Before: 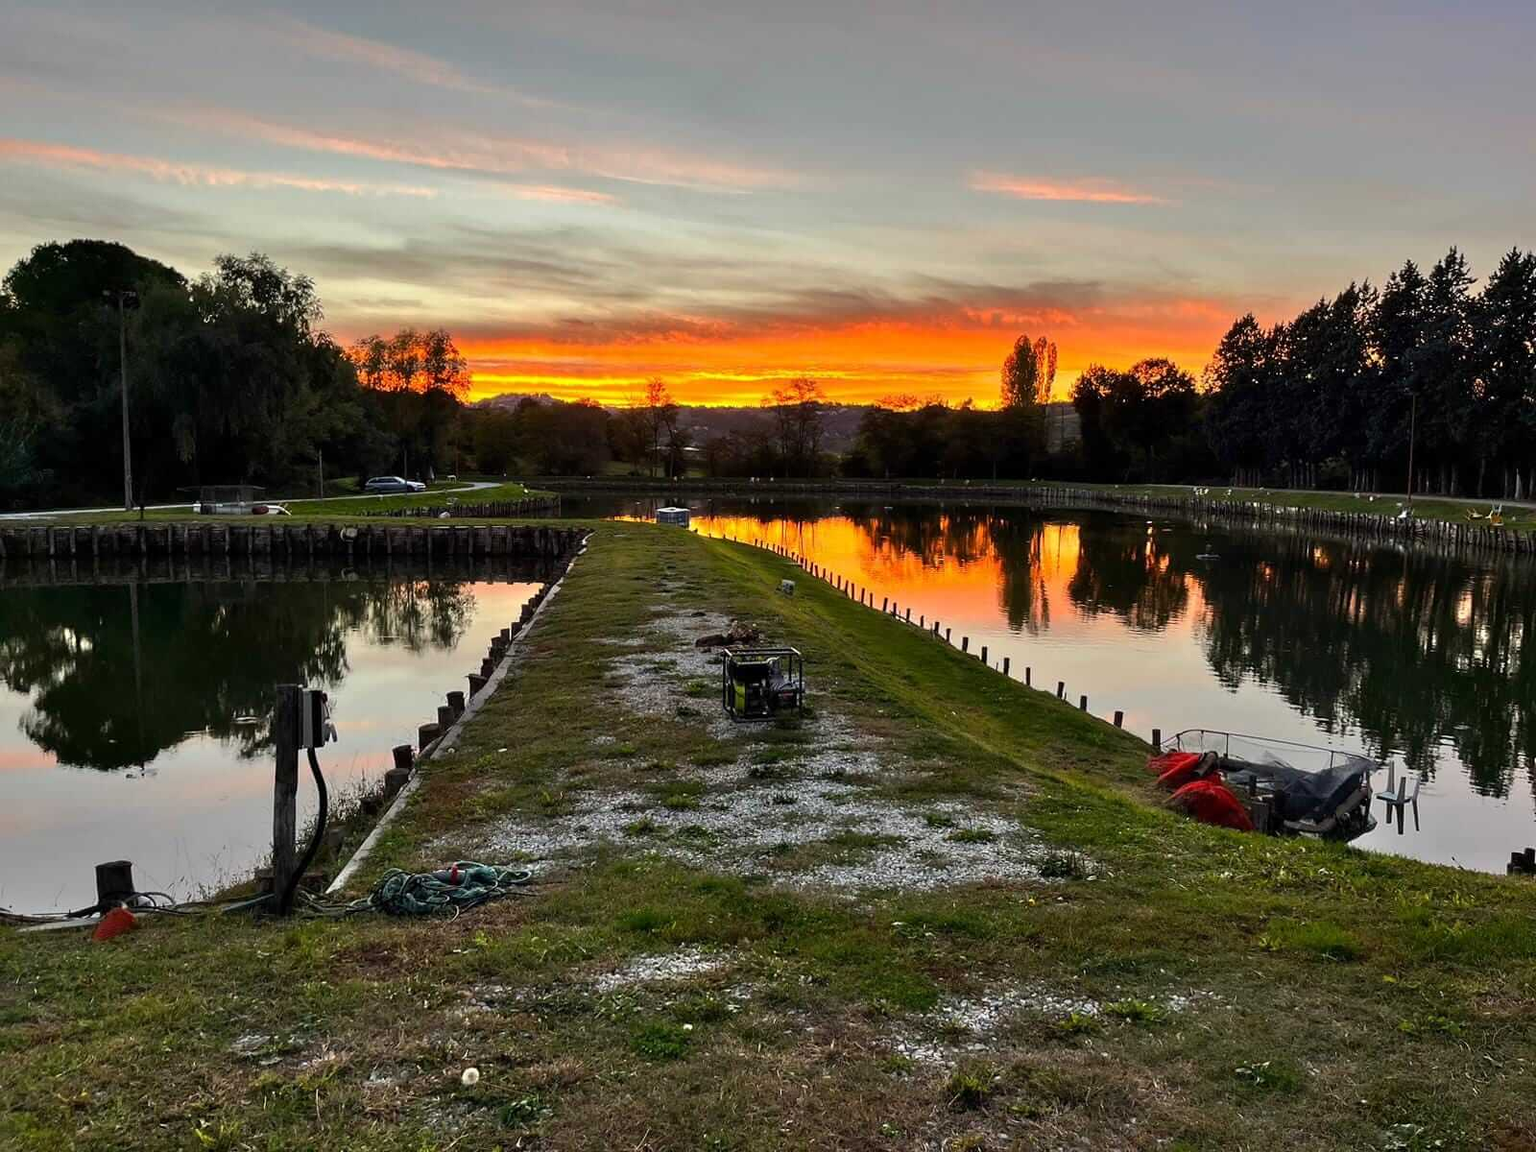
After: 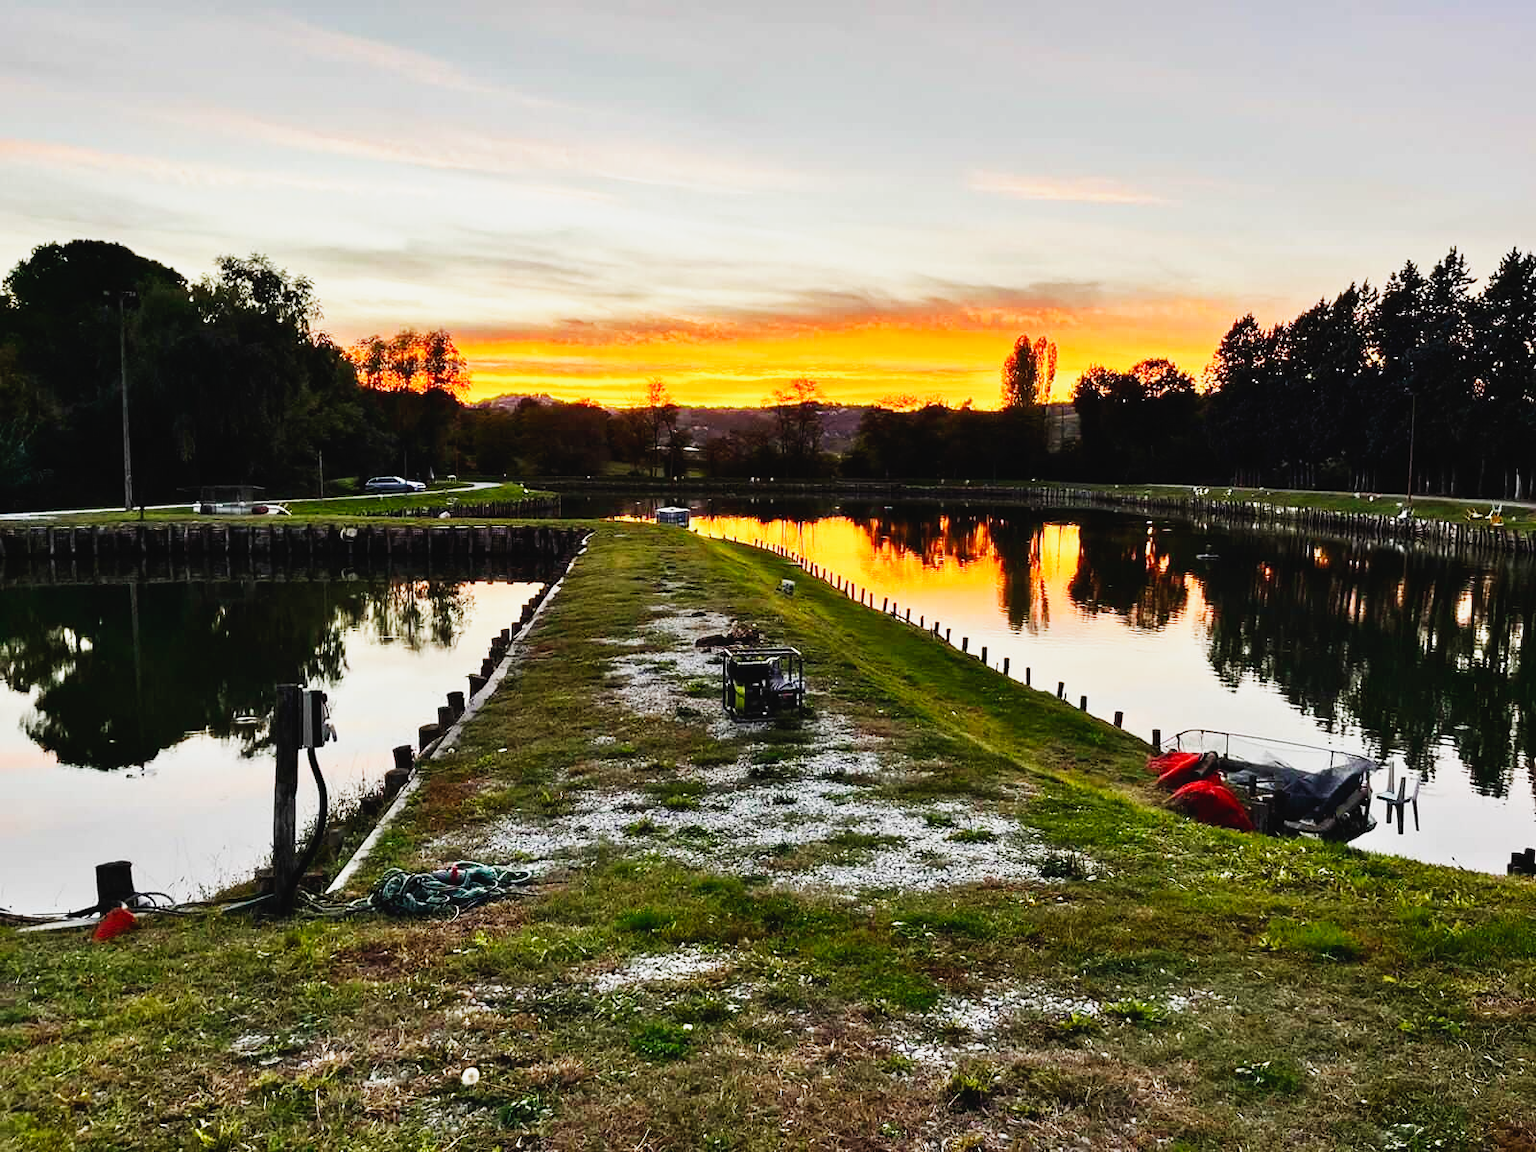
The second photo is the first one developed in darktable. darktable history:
contrast brightness saturation: contrast -0.068, brightness -0.042, saturation -0.113
base curve: curves: ch0 [(0, 0) (0.007, 0.004) (0.027, 0.03) (0.046, 0.07) (0.207, 0.54) (0.442, 0.872) (0.673, 0.972) (1, 1)], preserve colors none
